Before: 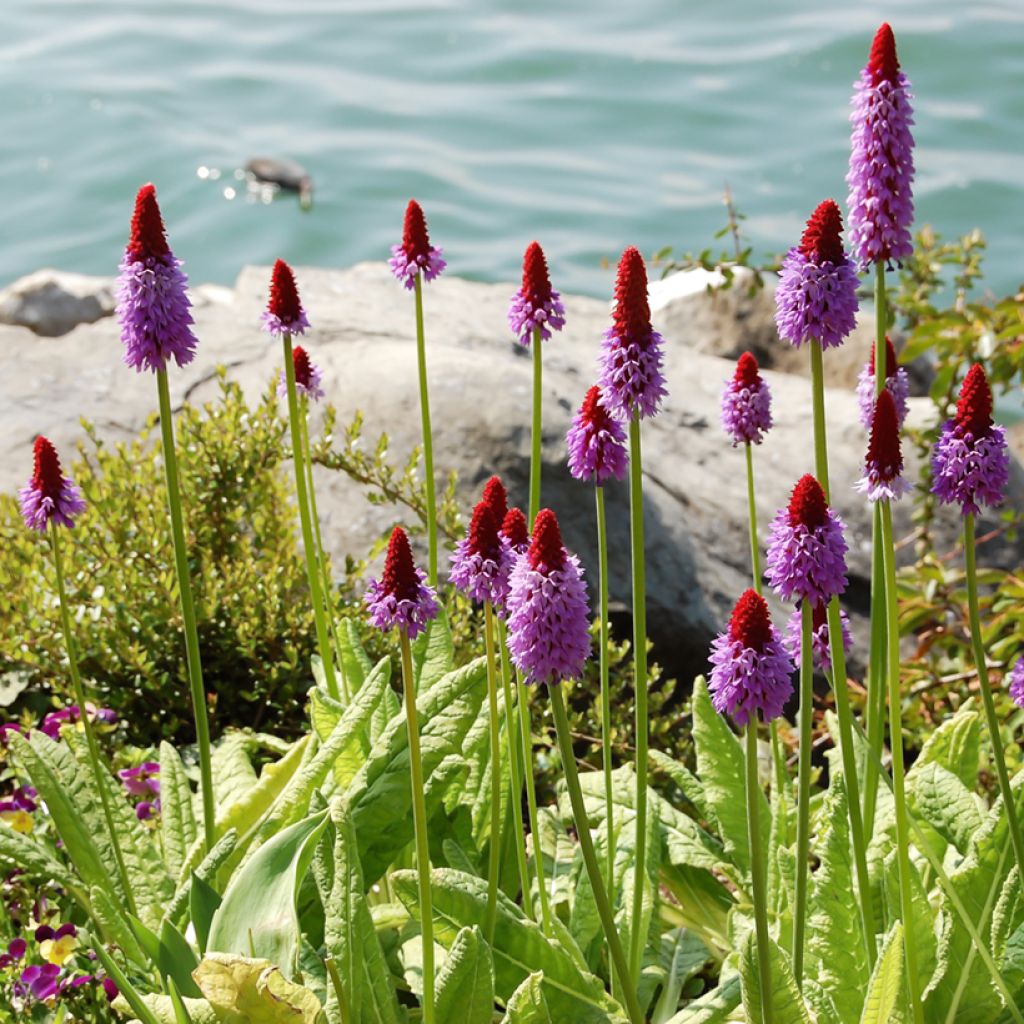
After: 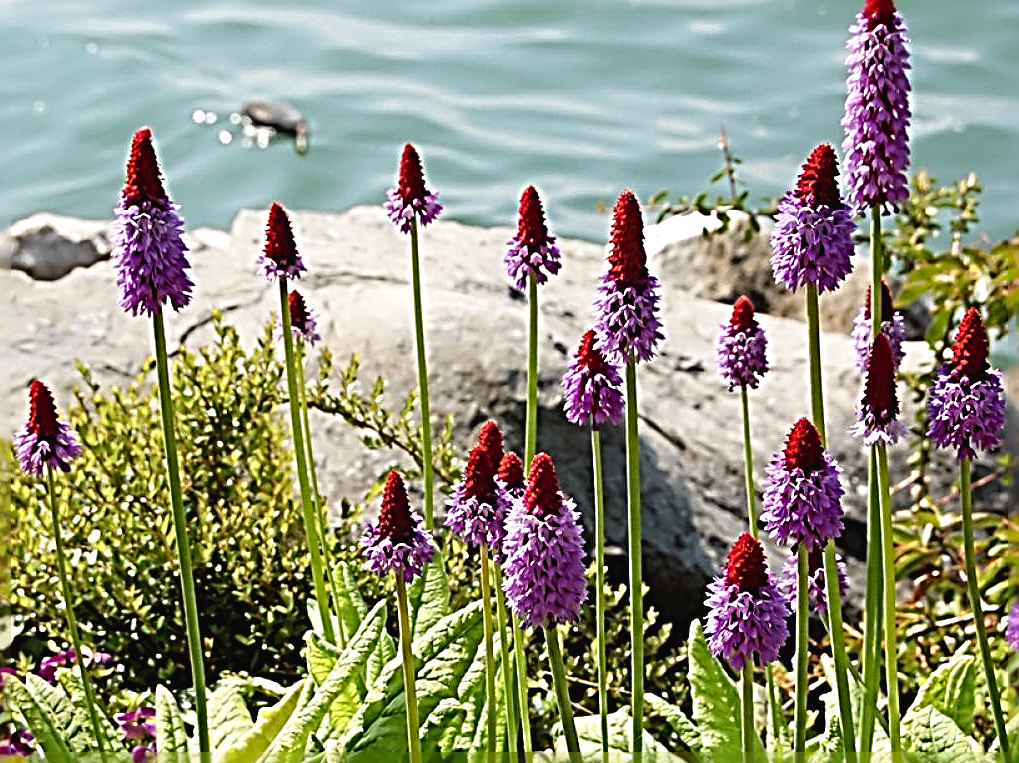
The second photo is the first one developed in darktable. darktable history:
crop: left 0.401%, top 5.532%, bottom 19.9%
tone curve: curves: ch0 [(0, 0.021) (0.059, 0.053) (0.197, 0.191) (0.32, 0.311) (0.495, 0.505) (0.725, 0.731) (0.89, 0.919) (1, 1)]; ch1 [(0, 0) (0.094, 0.081) (0.285, 0.299) (0.401, 0.424) (0.453, 0.439) (0.495, 0.496) (0.54, 0.55) (0.615, 0.637) (0.657, 0.683) (1, 1)]; ch2 [(0, 0) (0.257, 0.217) (0.43, 0.421) (0.498, 0.507) (0.547, 0.539) (0.595, 0.56) (0.644, 0.599) (1, 1)], preserve colors none
sharpen: radius 4.005, amount 1.989
